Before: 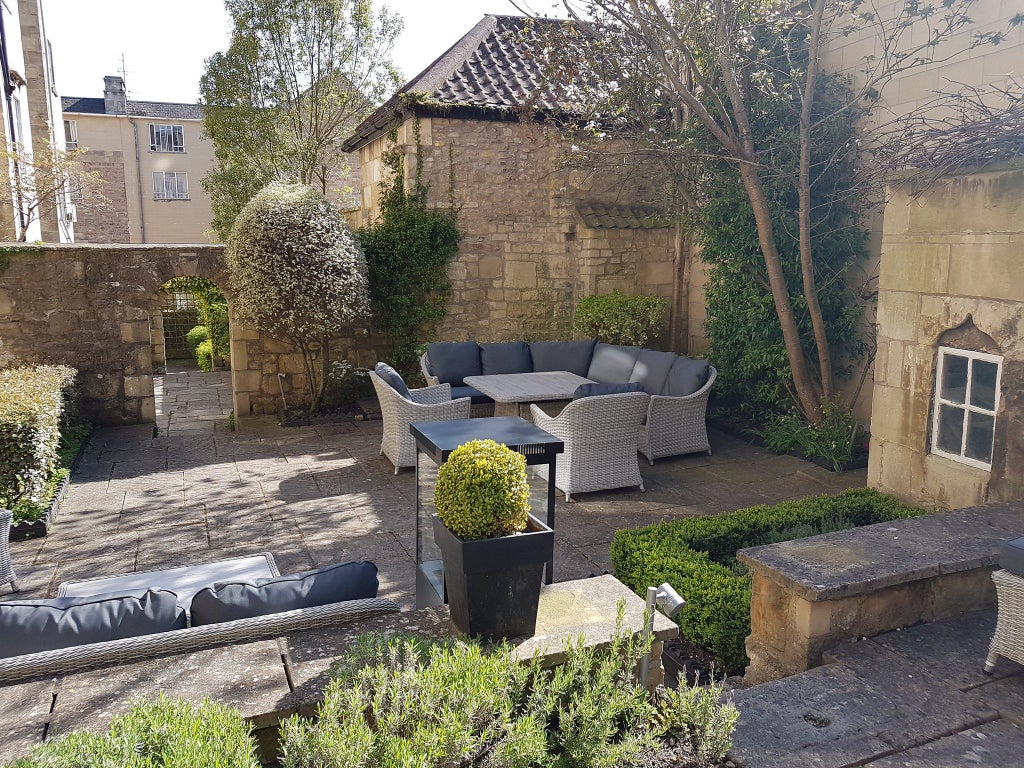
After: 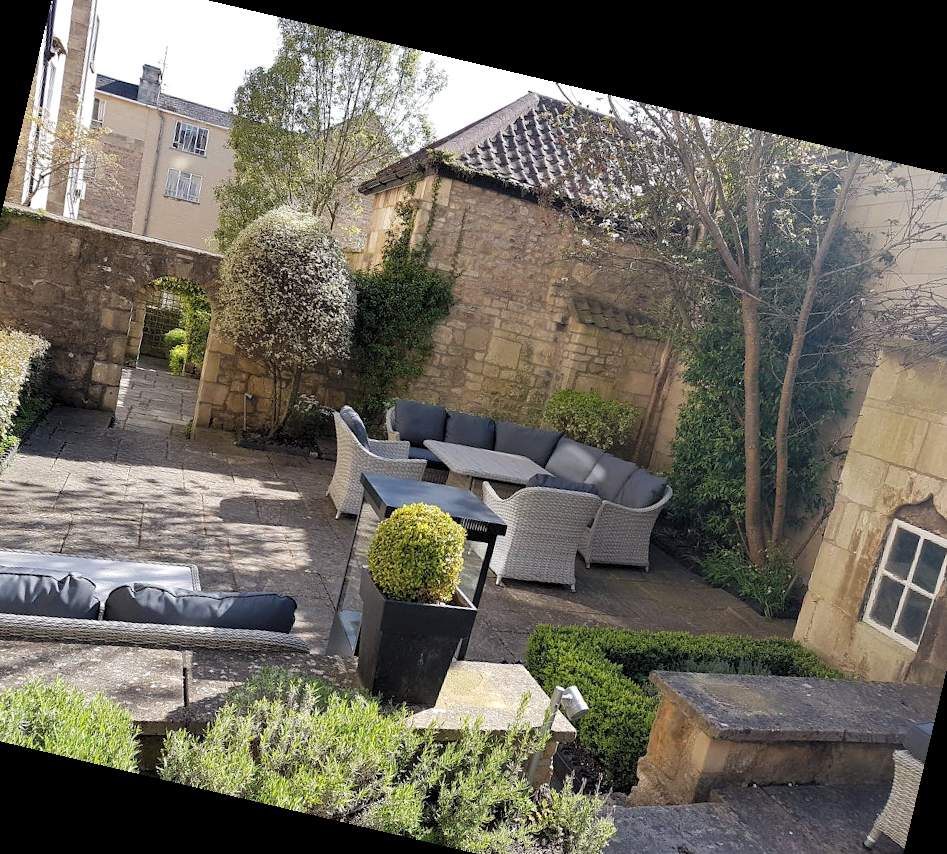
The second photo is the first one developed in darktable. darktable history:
rotate and perspective: rotation 13.27°, automatic cropping off
crop: left 9.929%, top 3.475%, right 9.188%, bottom 9.529%
levels: levels [0.073, 0.497, 0.972]
